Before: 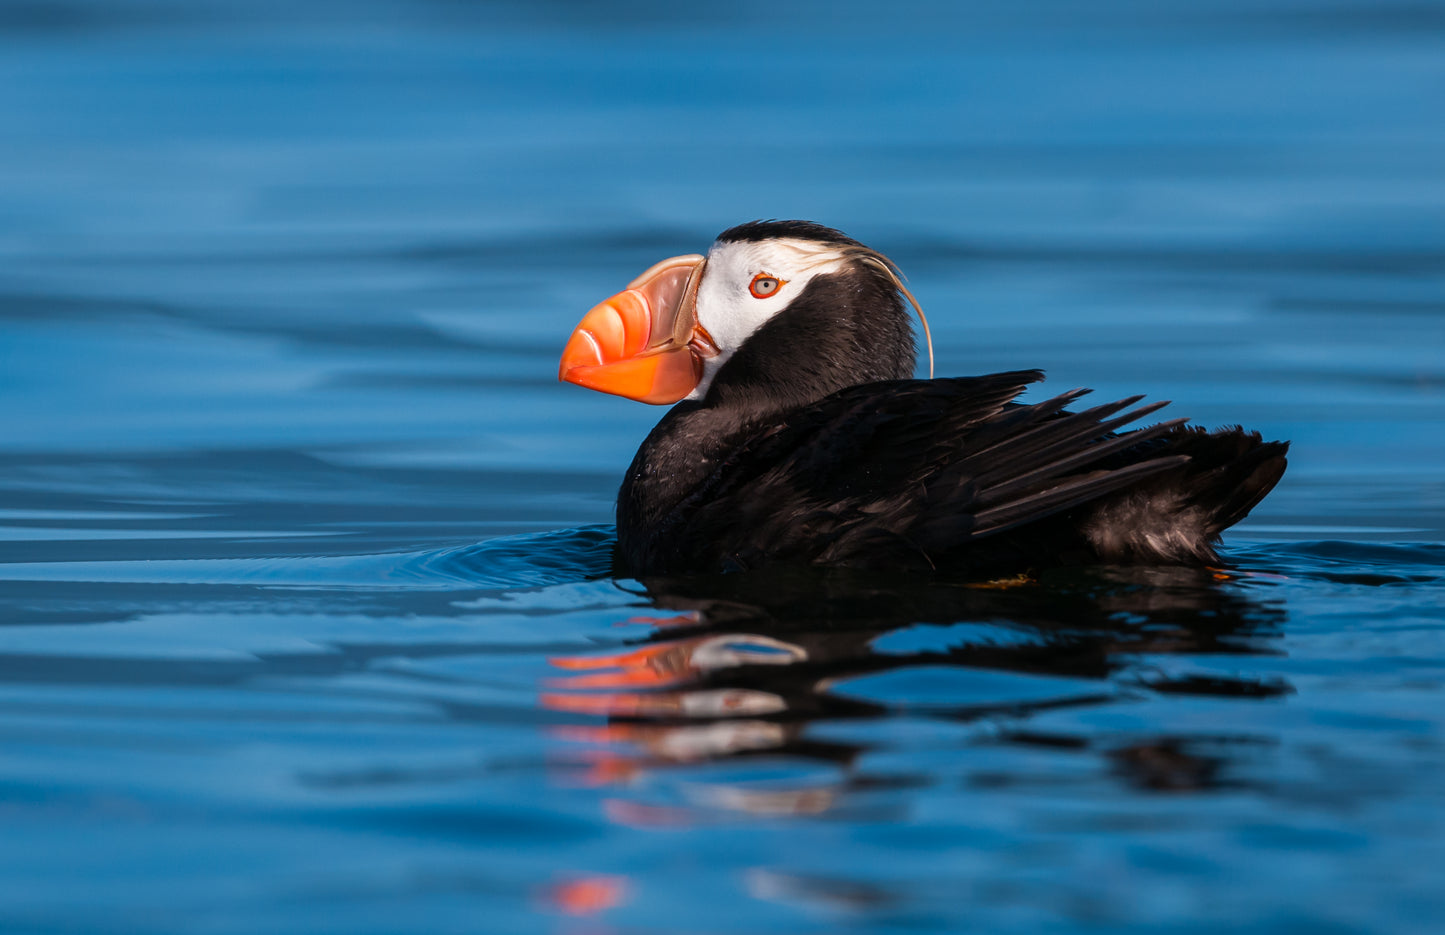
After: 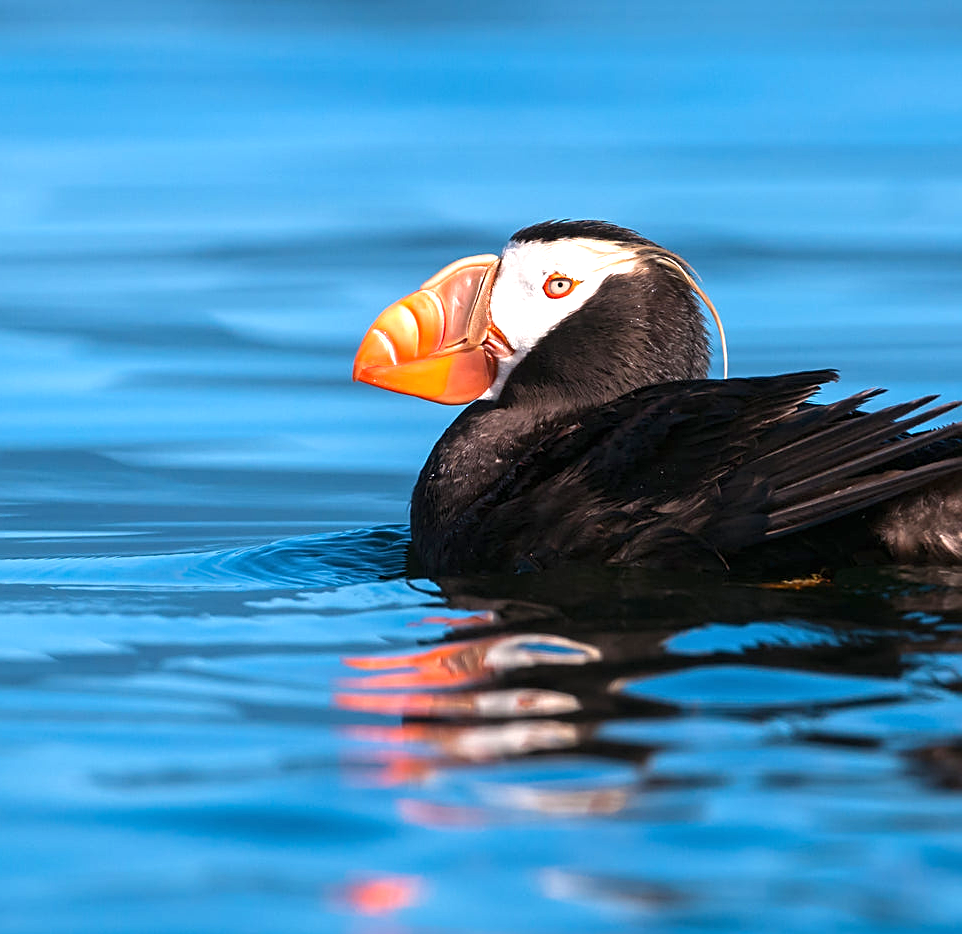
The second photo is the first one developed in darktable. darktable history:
exposure: black level correction 0, exposure 1.017 EV, compensate exposure bias true, compensate highlight preservation false
crop and rotate: left 14.3%, right 19.08%
sharpen: on, module defaults
